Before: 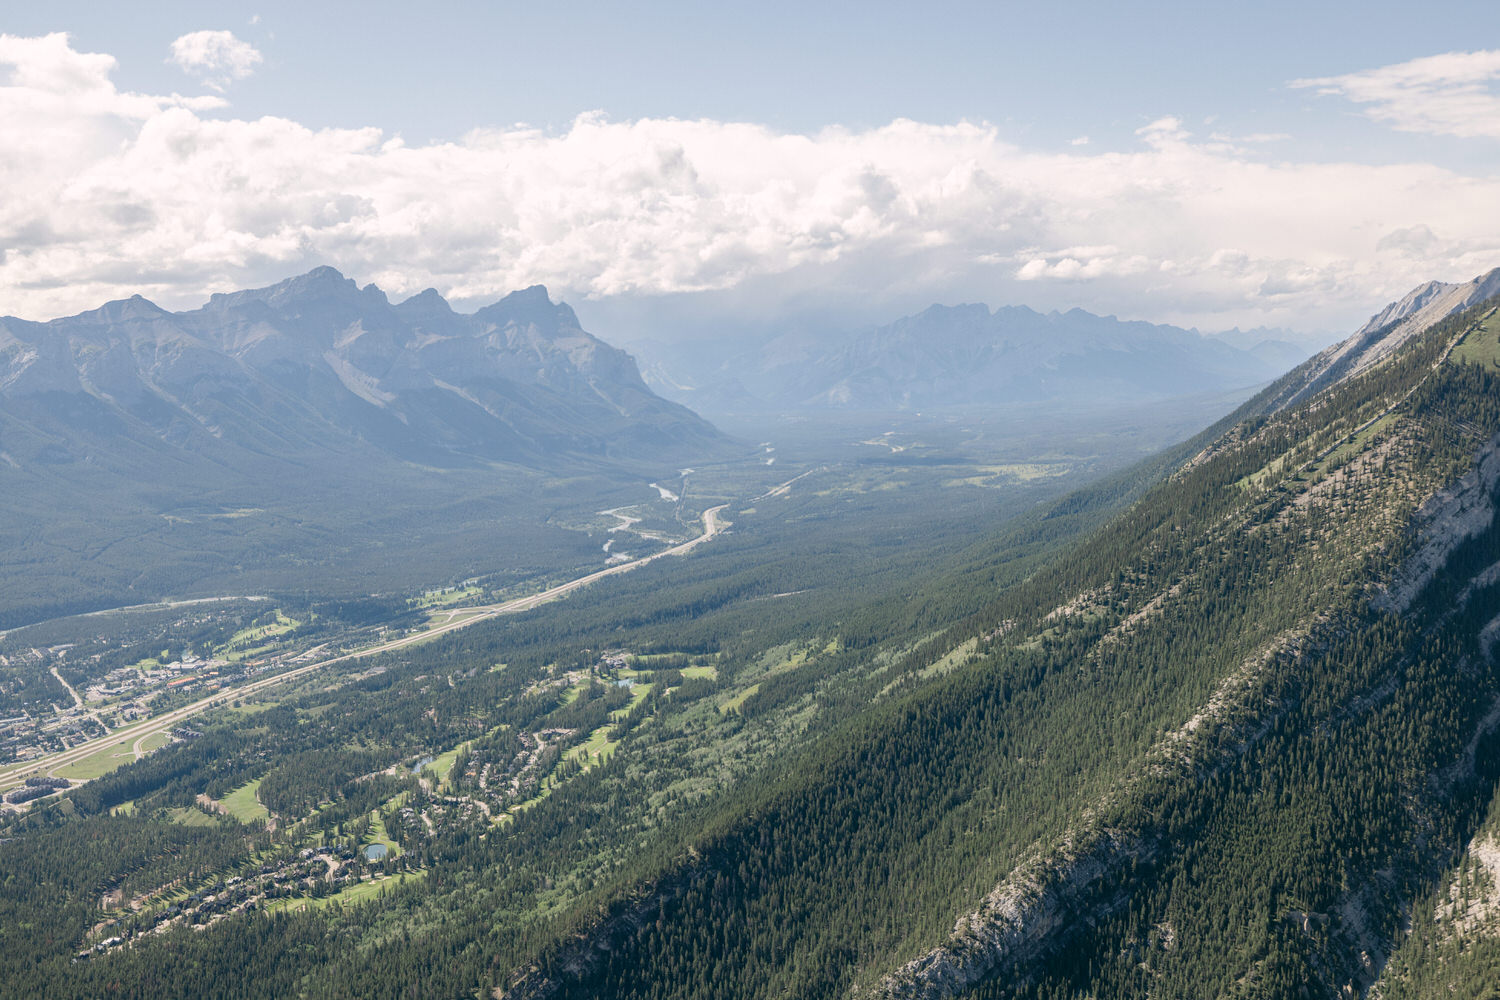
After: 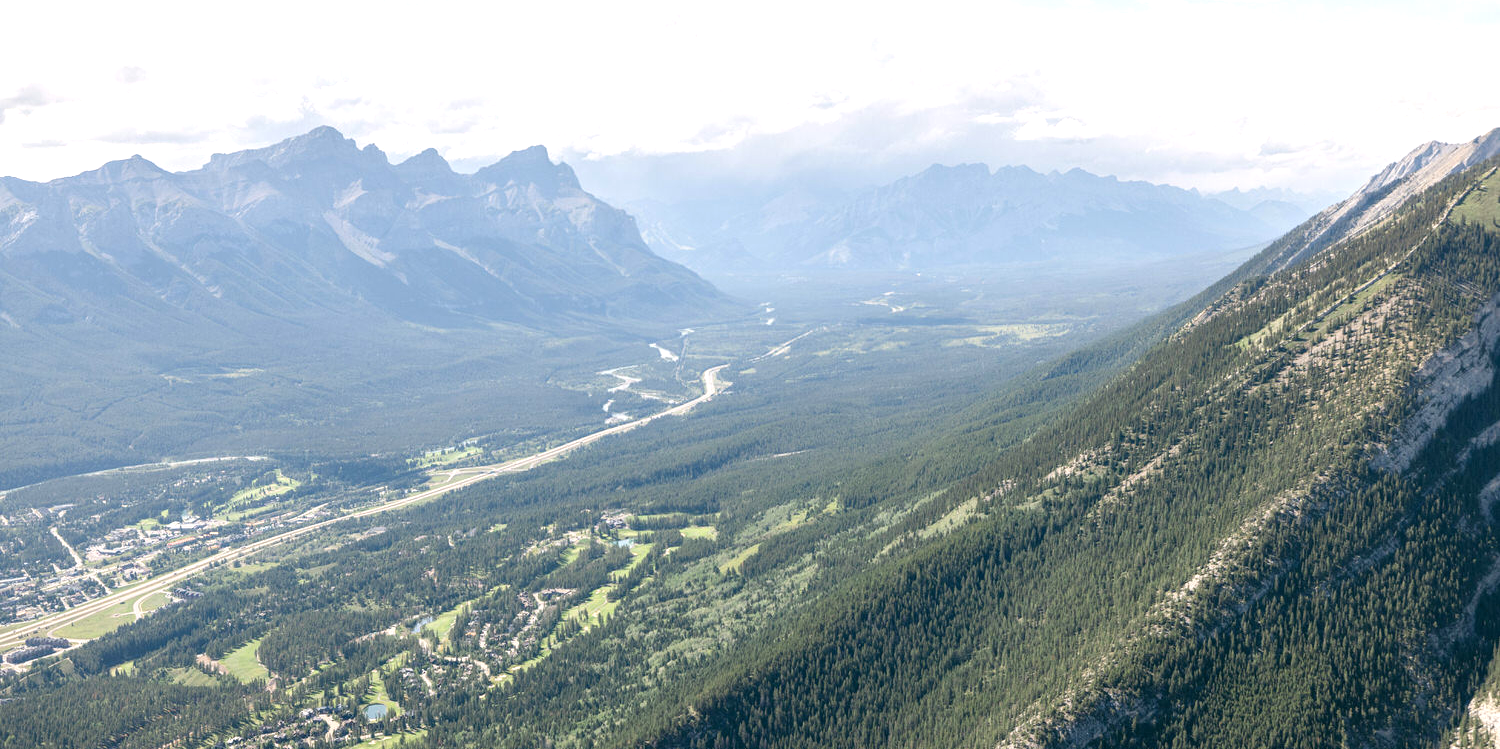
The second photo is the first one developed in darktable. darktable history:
crop: top 14.015%, bottom 11.007%
exposure: exposure 0.6 EV, compensate highlight preservation false
